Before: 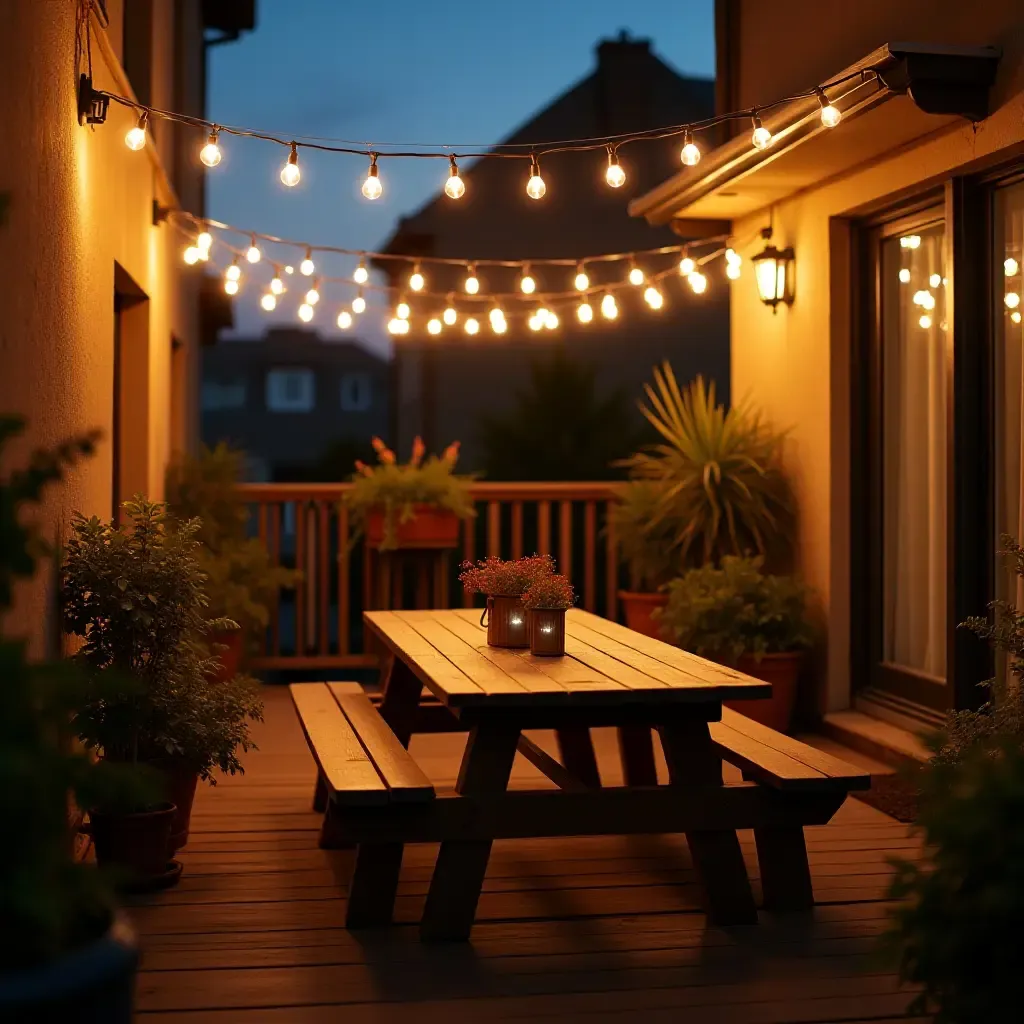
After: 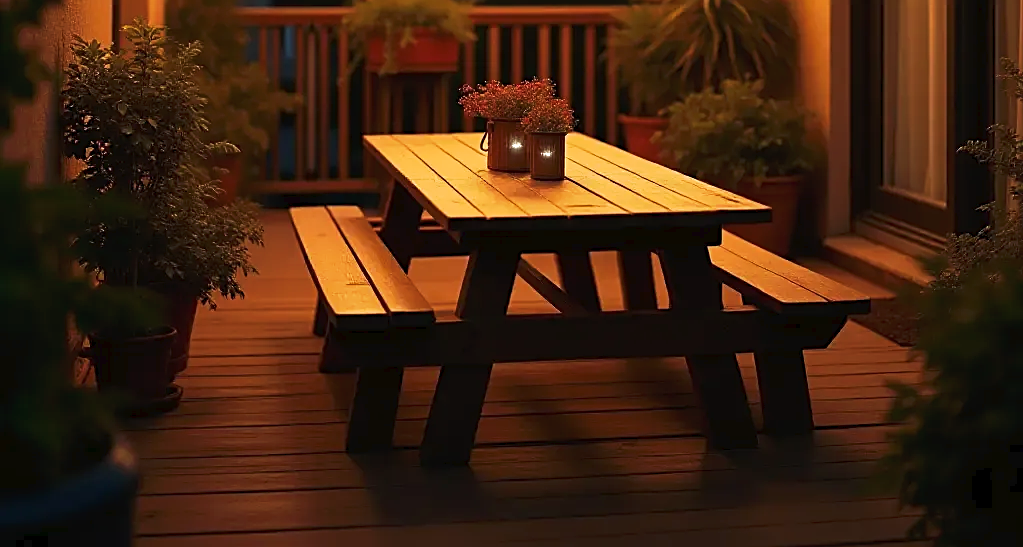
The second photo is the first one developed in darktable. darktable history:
tone curve: curves: ch0 [(0, 0) (0.003, 0.024) (0.011, 0.029) (0.025, 0.044) (0.044, 0.072) (0.069, 0.104) (0.1, 0.131) (0.136, 0.159) (0.177, 0.191) (0.224, 0.245) (0.277, 0.298) (0.335, 0.354) (0.399, 0.428) (0.468, 0.503) (0.543, 0.596) (0.623, 0.684) (0.709, 0.781) (0.801, 0.843) (0.898, 0.946) (1, 1)], preserve colors none
sharpen: on, module defaults
crop and rotate: top 46.517%, right 0.024%
